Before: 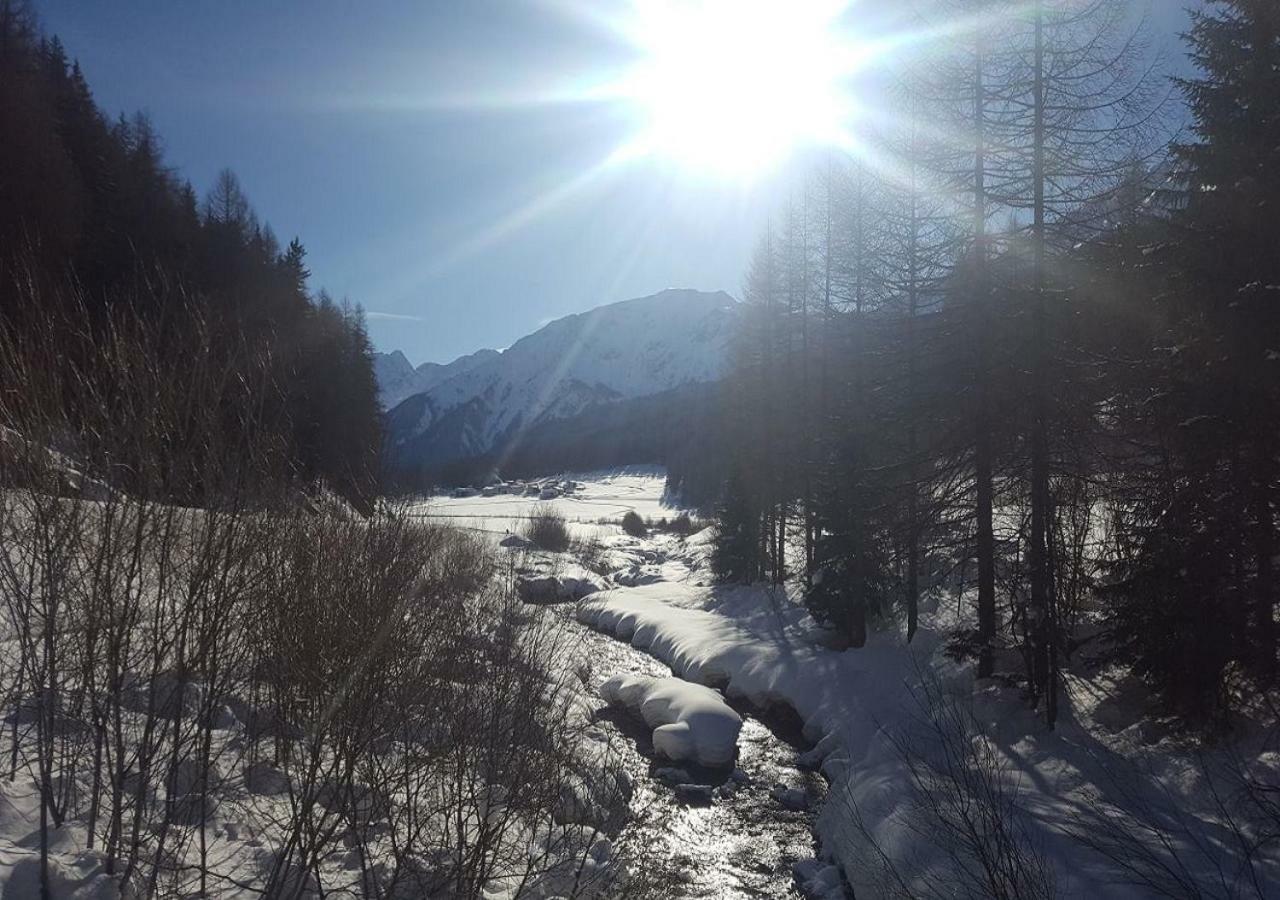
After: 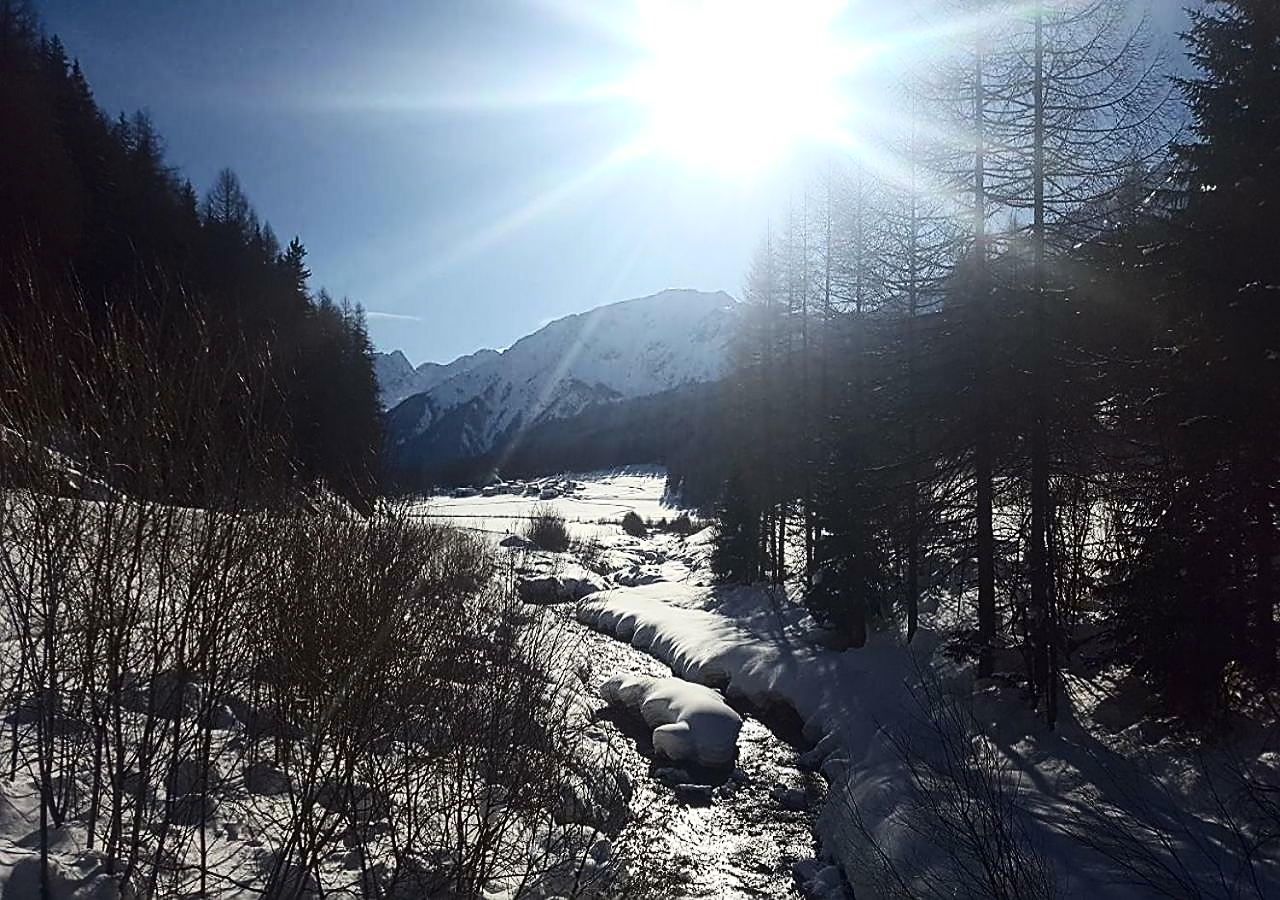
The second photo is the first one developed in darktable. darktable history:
contrast equalizer: y [[0.5, 0.5, 0.5, 0.515, 0.749, 0.84], [0.5 ×6], [0.5 ×6], [0, 0, 0, 0.001, 0.067, 0.262], [0 ×6]], mix 0.308
contrast brightness saturation: contrast 0.283
sharpen: on, module defaults
